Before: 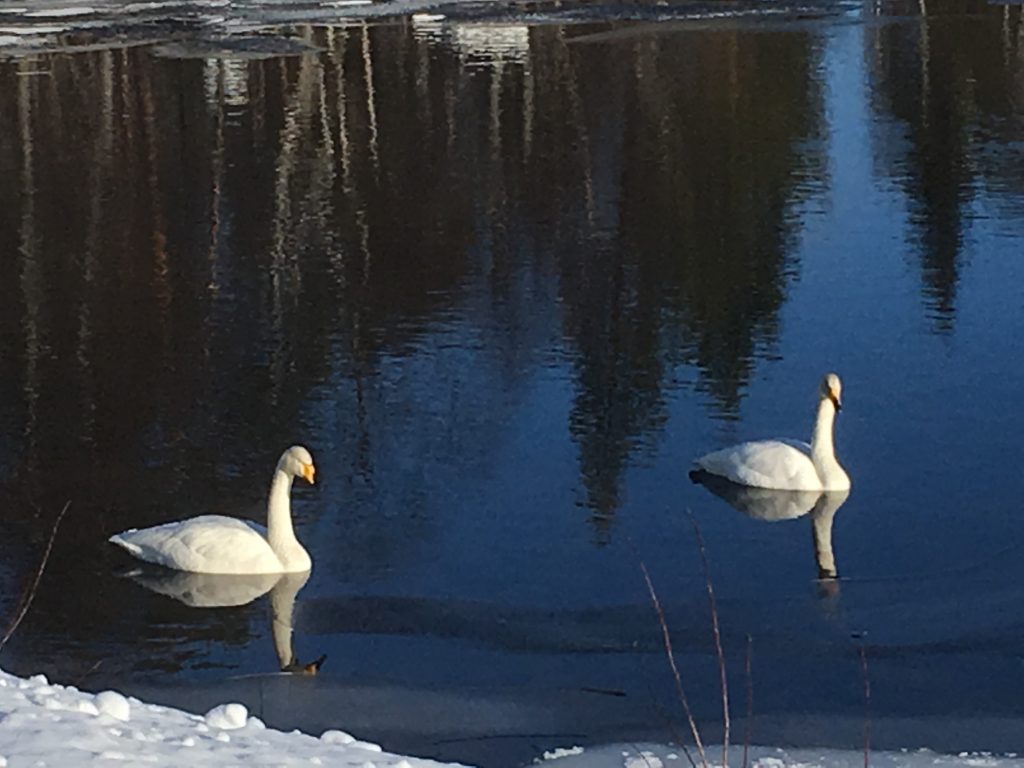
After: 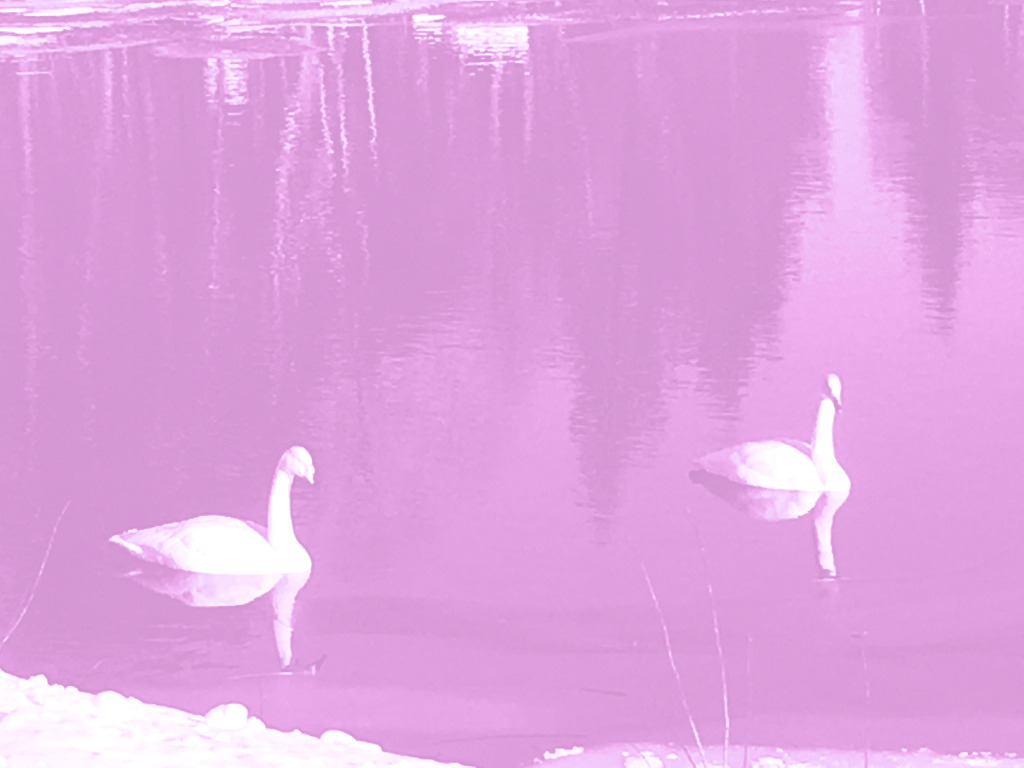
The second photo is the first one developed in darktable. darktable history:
colorize: hue 331.2°, saturation 75%, source mix 30.28%, lightness 70.52%, version 1
split-toning: highlights › hue 180°
tone equalizer: -8 EV -0.75 EV, -7 EV -0.7 EV, -6 EV -0.6 EV, -5 EV -0.4 EV, -3 EV 0.4 EV, -2 EV 0.6 EV, -1 EV 0.7 EV, +0 EV 0.75 EV, edges refinement/feathering 500, mask exposure compensation -1.57 EV, preserve details no
